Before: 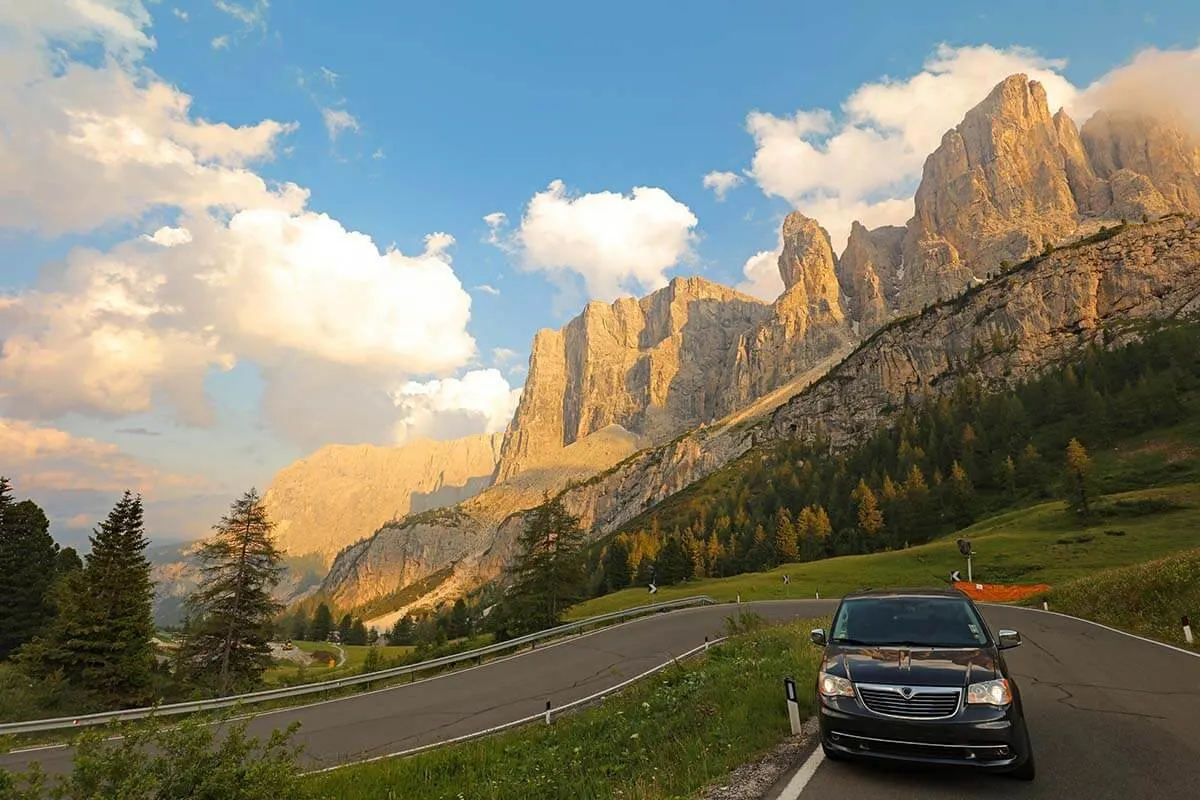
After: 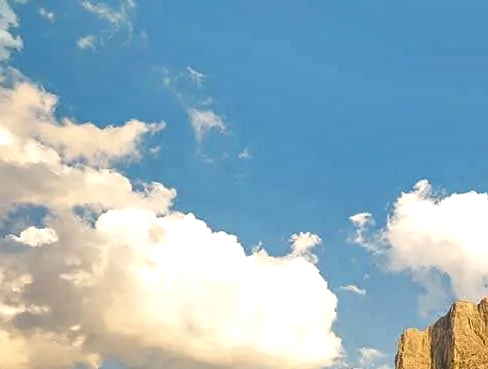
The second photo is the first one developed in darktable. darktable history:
crop and rotate: left 11.221%, top 0.071%, right 48.075%, bottom 53.772%
local contrast: highlights 61%, detail 143%, midtone range 0.43
shadows and highlights: low approximation 0.01, soften with gaussian
